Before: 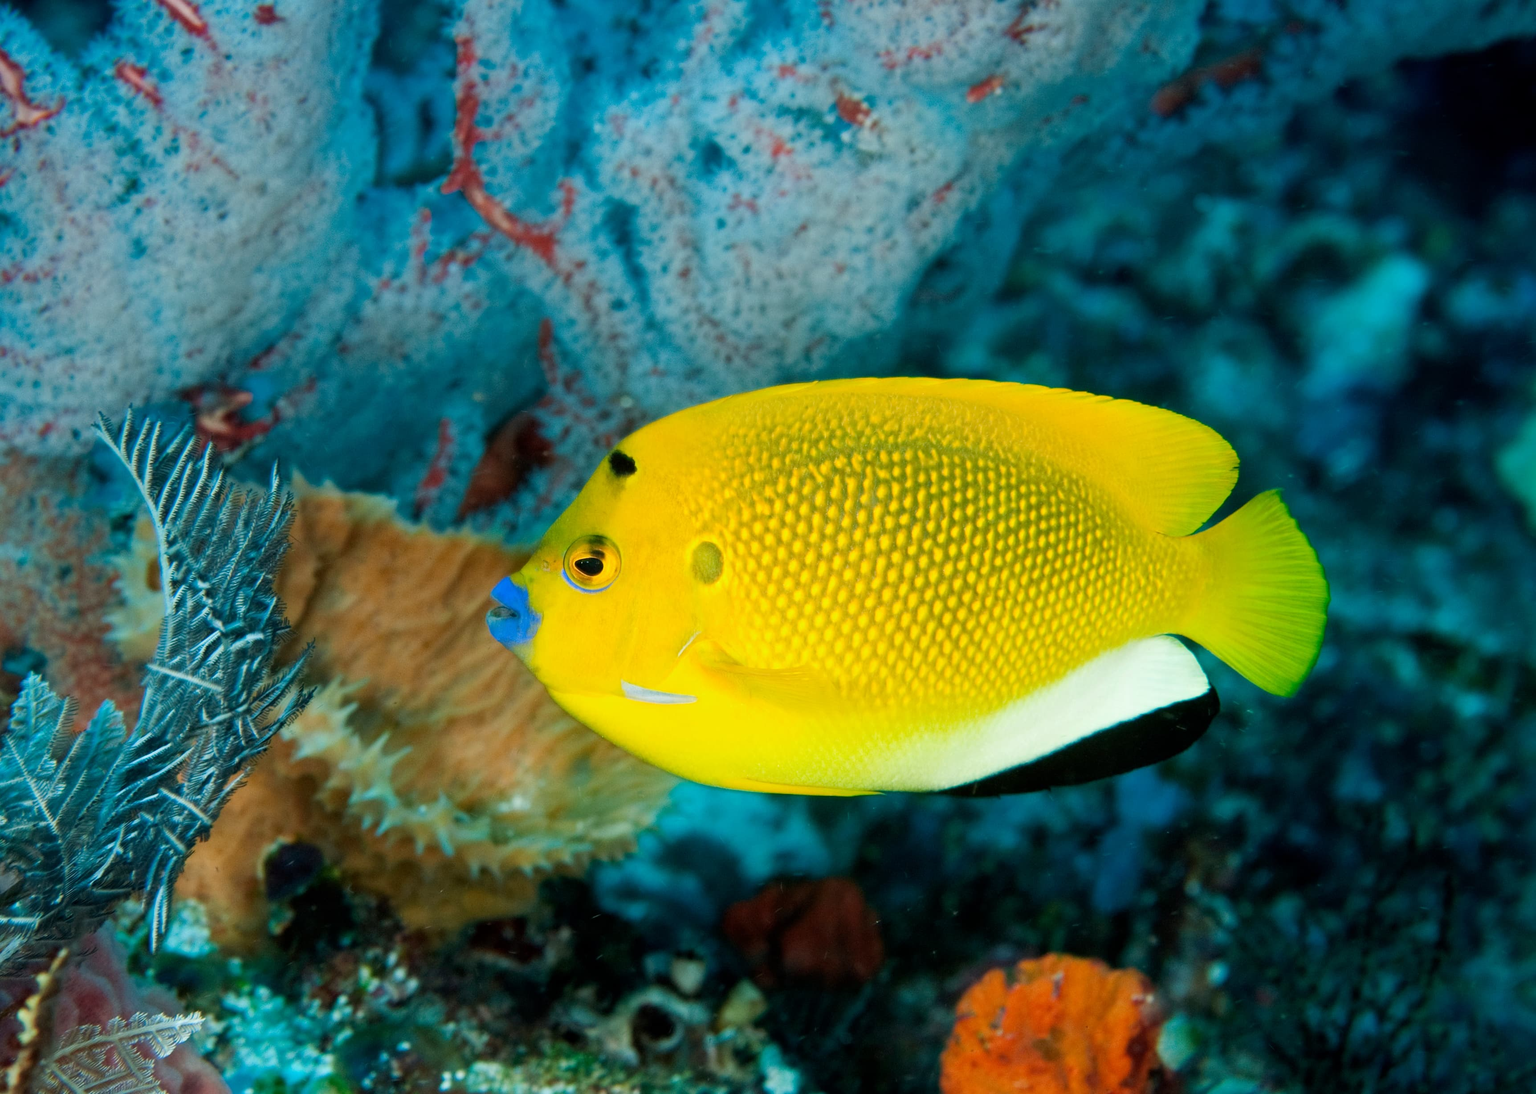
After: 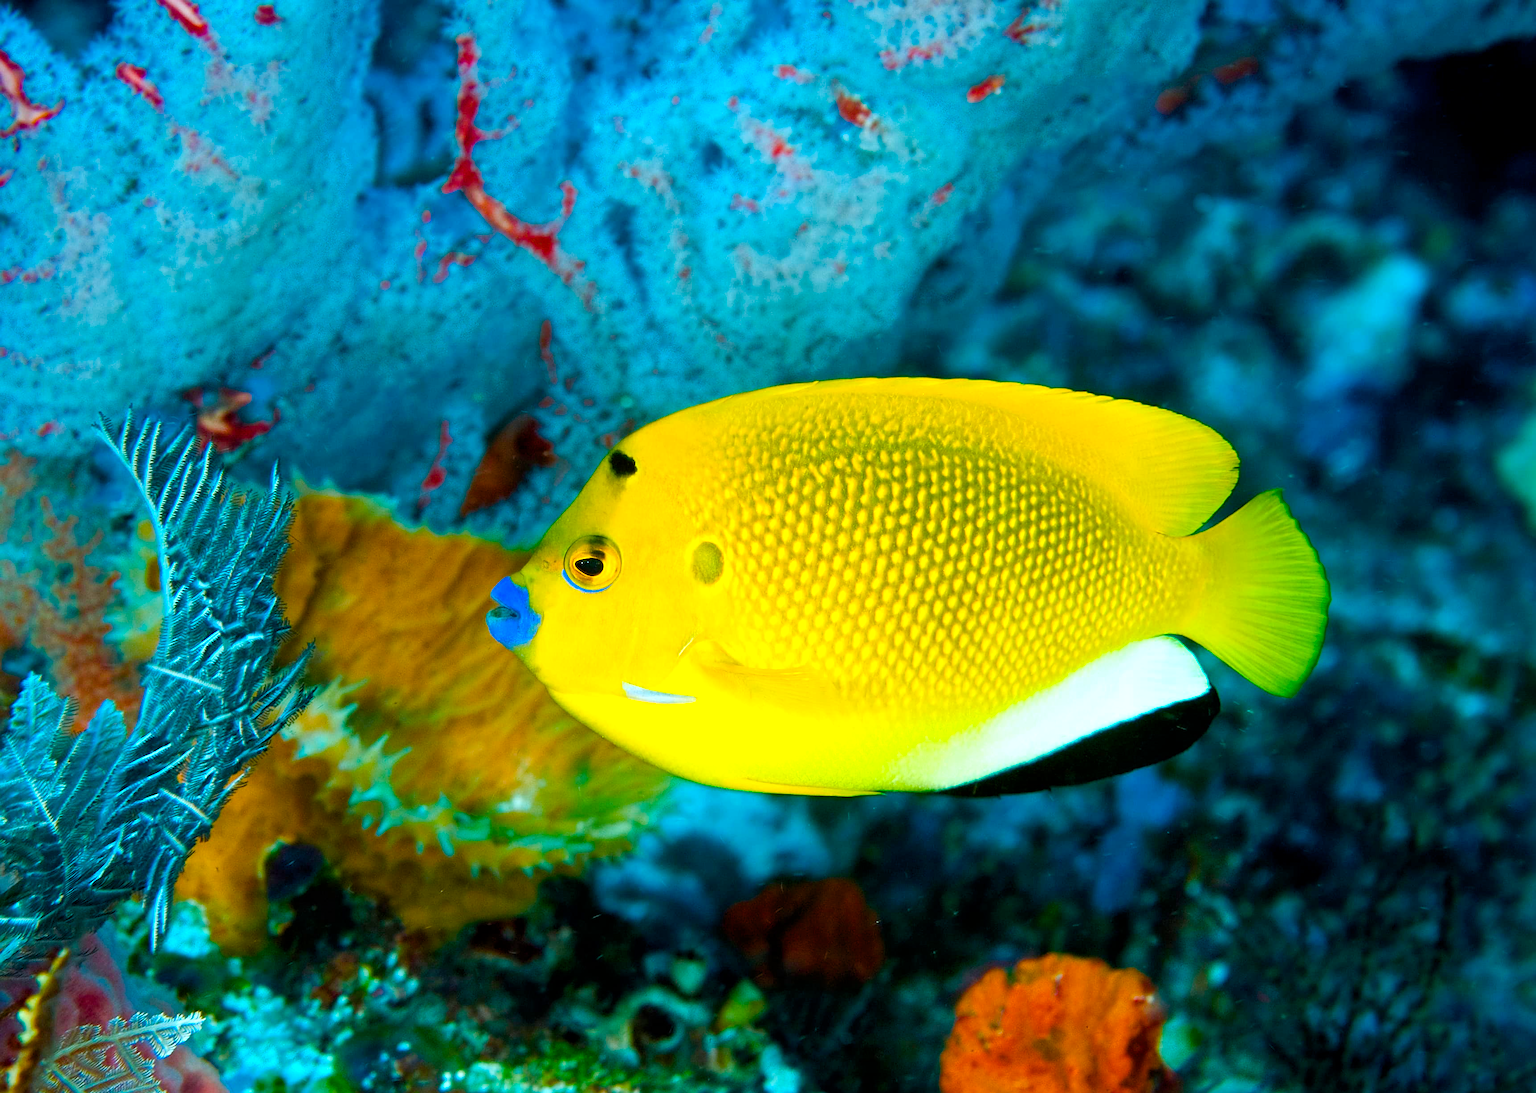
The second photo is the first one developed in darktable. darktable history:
color balance rgb: linear chroma grading › shadows 10%, linear chroma grading › highlights 10%, linear chroma grading › global chroma 15%, linear chroma grading › mid-tones 15%, perceptual saturation grading › global saturation 40%, perceptual saturation grading › highlights -25%, perceptual saturation grading › mid-tones 35%, perceptual saturation grading › shadows 35%, perceptual brilliance grading › global brilliance 11.29%, global vibrance 11.29%
tone equalizer: -8 EV -0.55 EV
sharpen: on, module defaults
white balance: emerald 1
color correction: highlights a* -4.18, highlights b* -10.81
